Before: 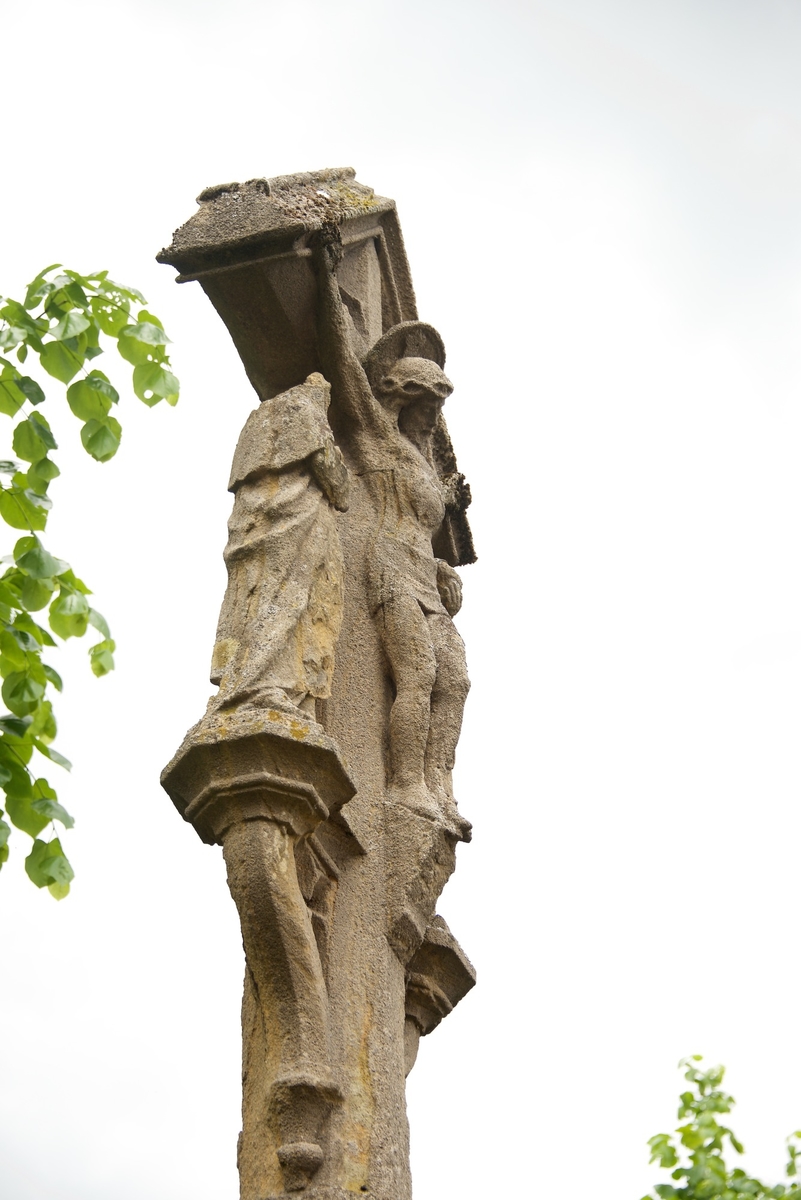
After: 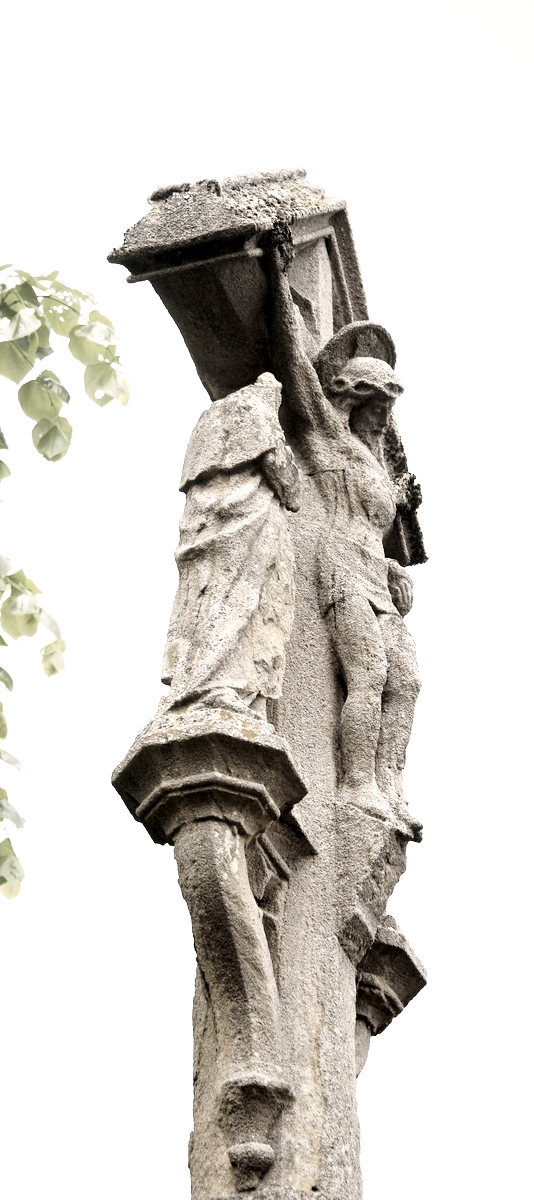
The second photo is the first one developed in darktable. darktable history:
base curve: curves: ch0 [(0, 0) (0.028, 0.03) (0.121, 0.232) (0.46, 0.748) (0.859, 0.968) (1, 1)], preserve colors none
exposure: exposure 0.131 EV, compensate highlight preservation false
color zones: curves: ch0 [(0, 0.6) (0.129, 0.508) (0.193, 0.483) (0.429, 0.5) (0.571, 0.5) (0.714, 0.5) (0.857, 0.5) (1, 0.6)]; ch1 [(0, 0.481) (0.112, 0.245) (0.213, 0.223) (0.429, 0.233) (0.571, 0.231) (0.683, 0.242) (0.857, 0.296) (1, 0.481)]
crop and rotate: left 6.254%, right 26.968%
local contrast: highlights 163%, shadows 127%, detail 140%, midtone range 0.261
color correction: highlights a* 5.59, highlights b* 5.25, saturation 0.676
